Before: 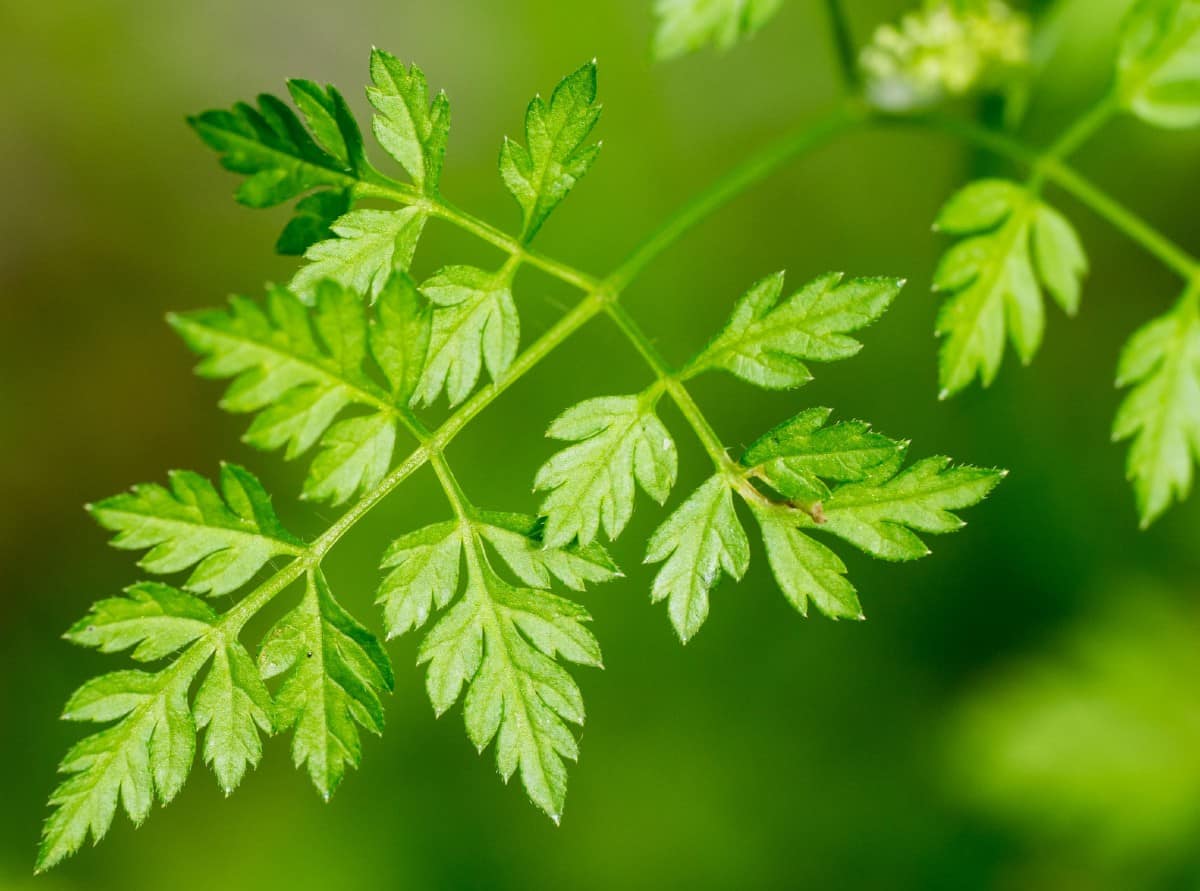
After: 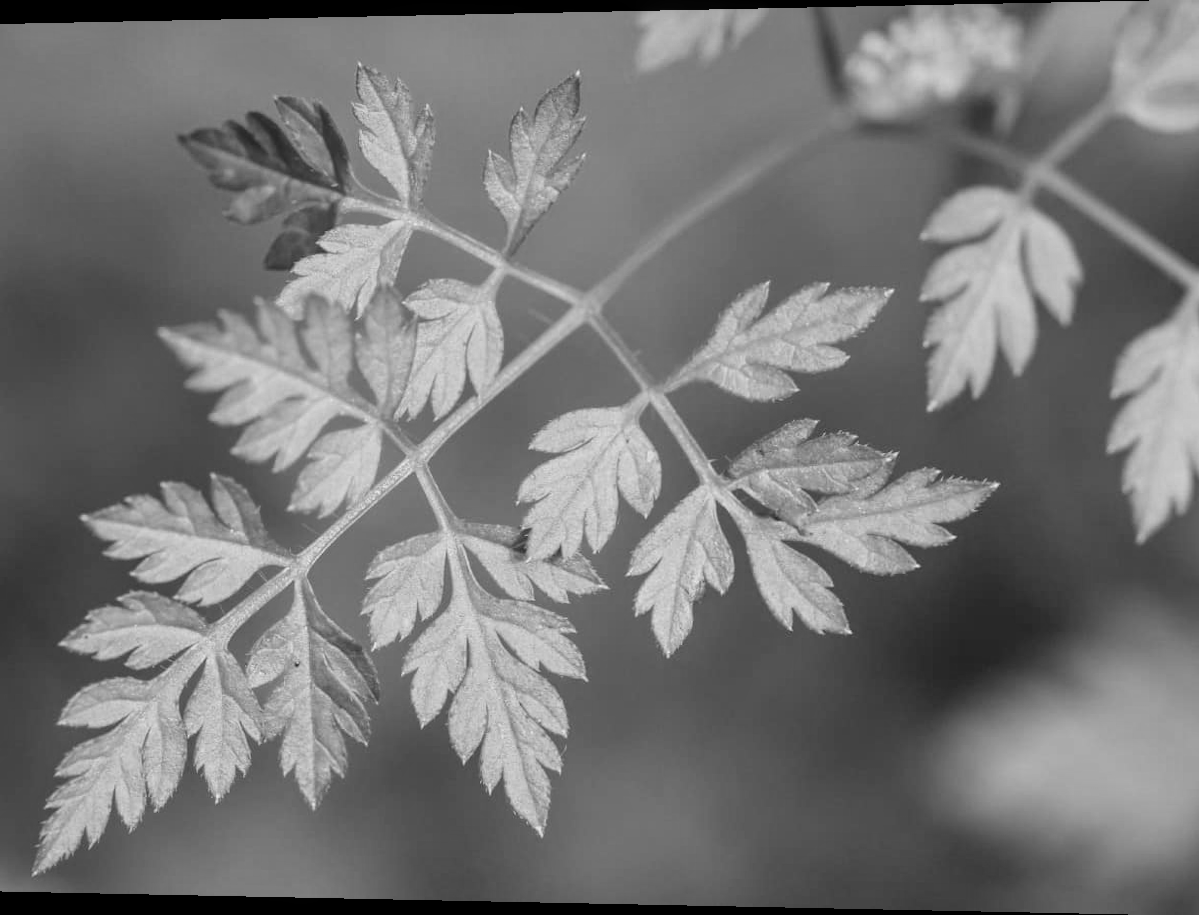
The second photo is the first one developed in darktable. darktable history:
monochrome: a 30.25, b 92.03
rotate and perspective: lens shift (horizontal) -0.055, automatic cropping off
color balance rgb: shadows lift › chroma 1%, shadows lift › hue 113°, highlights gain › chroma 0.2%, highlights gain › hue 333°, perceptual saturation grading › global saturation 20%, perceptual saturation grading › highlights -50%, perceptual saturation grading › shadows 25%, contrast -10%
local contrast: on, module defaults
